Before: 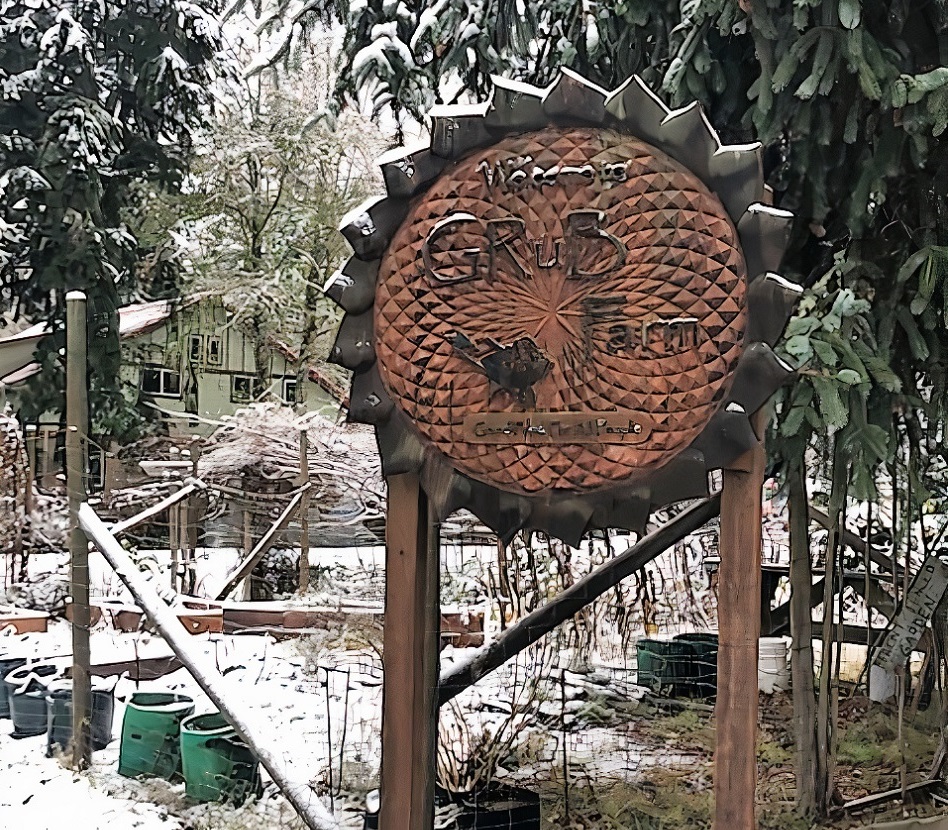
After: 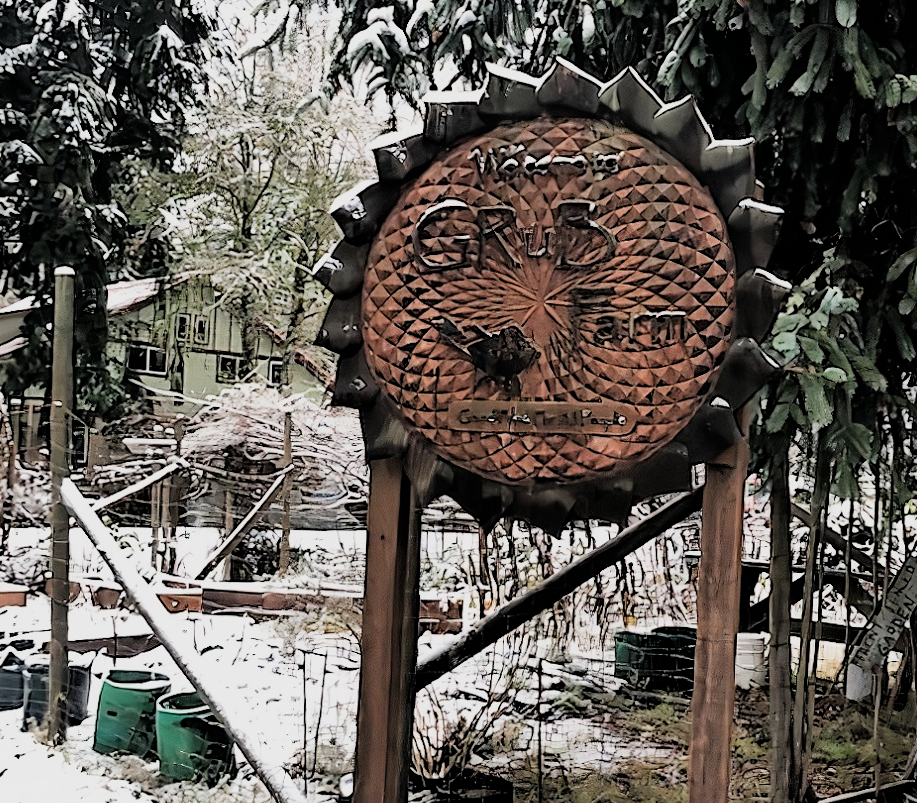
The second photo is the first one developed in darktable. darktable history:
crop and rotate: angle -1.69°
filmic rgb: black relative exposure -5 EV, white relative exposure 3.5 EV, hardness 3.19, contrast 1.3, highlights saturation mix -50%
